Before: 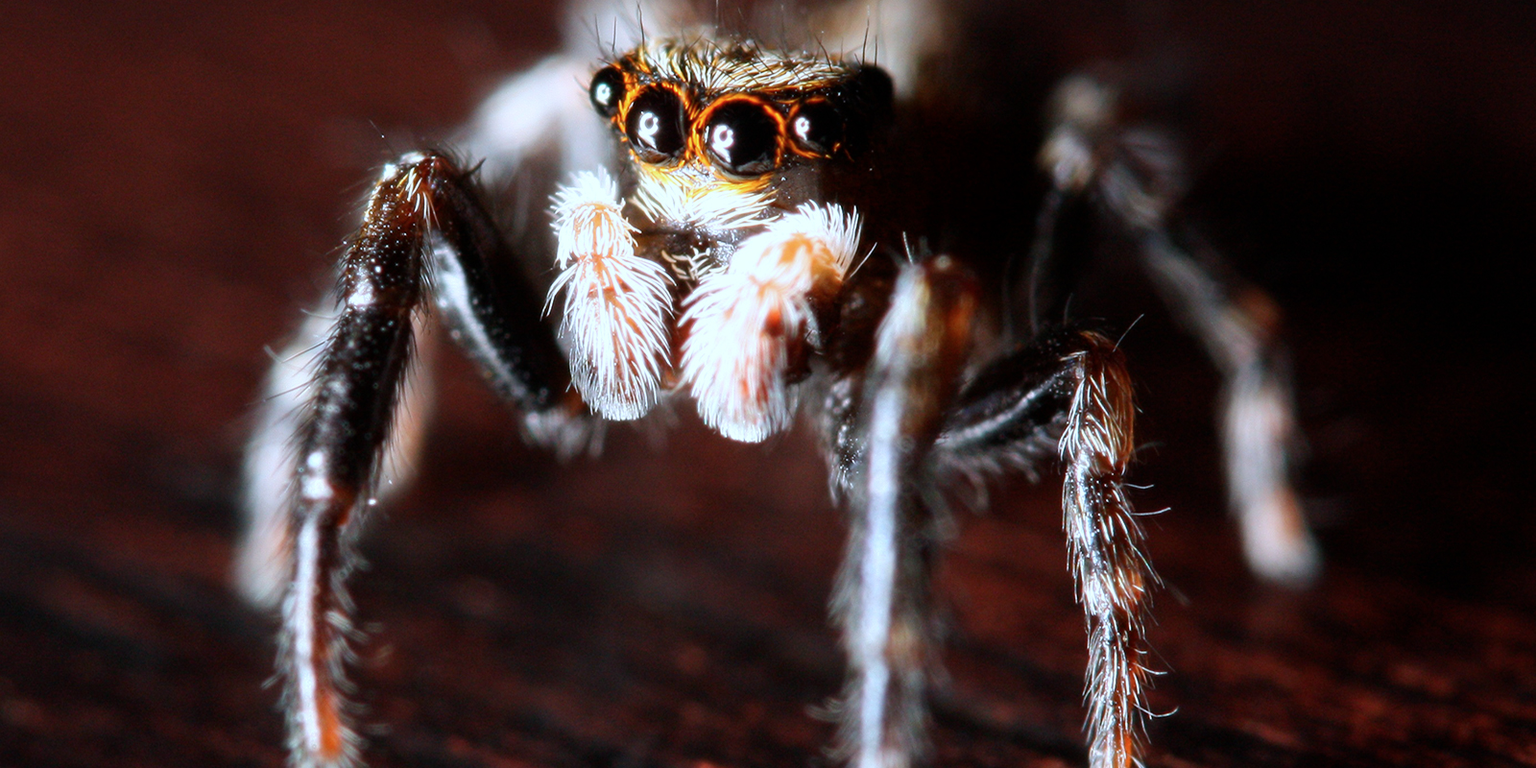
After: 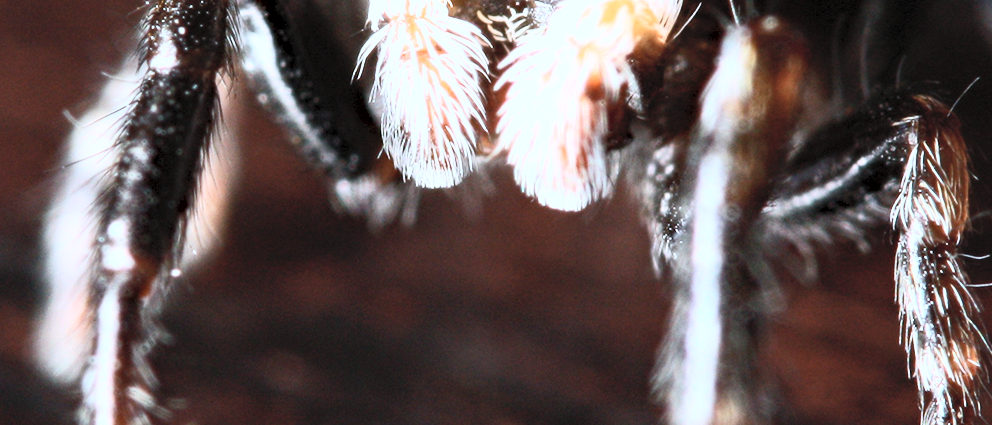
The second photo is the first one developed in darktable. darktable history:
contrast brightness saturation: contrast 0.43, brightness 0.56, saturation -0.19
haze removal: compatibility mode true, adaptive false
crop: left 13.312%, top 31.28%, right 24.627%, bottom 15.582%
